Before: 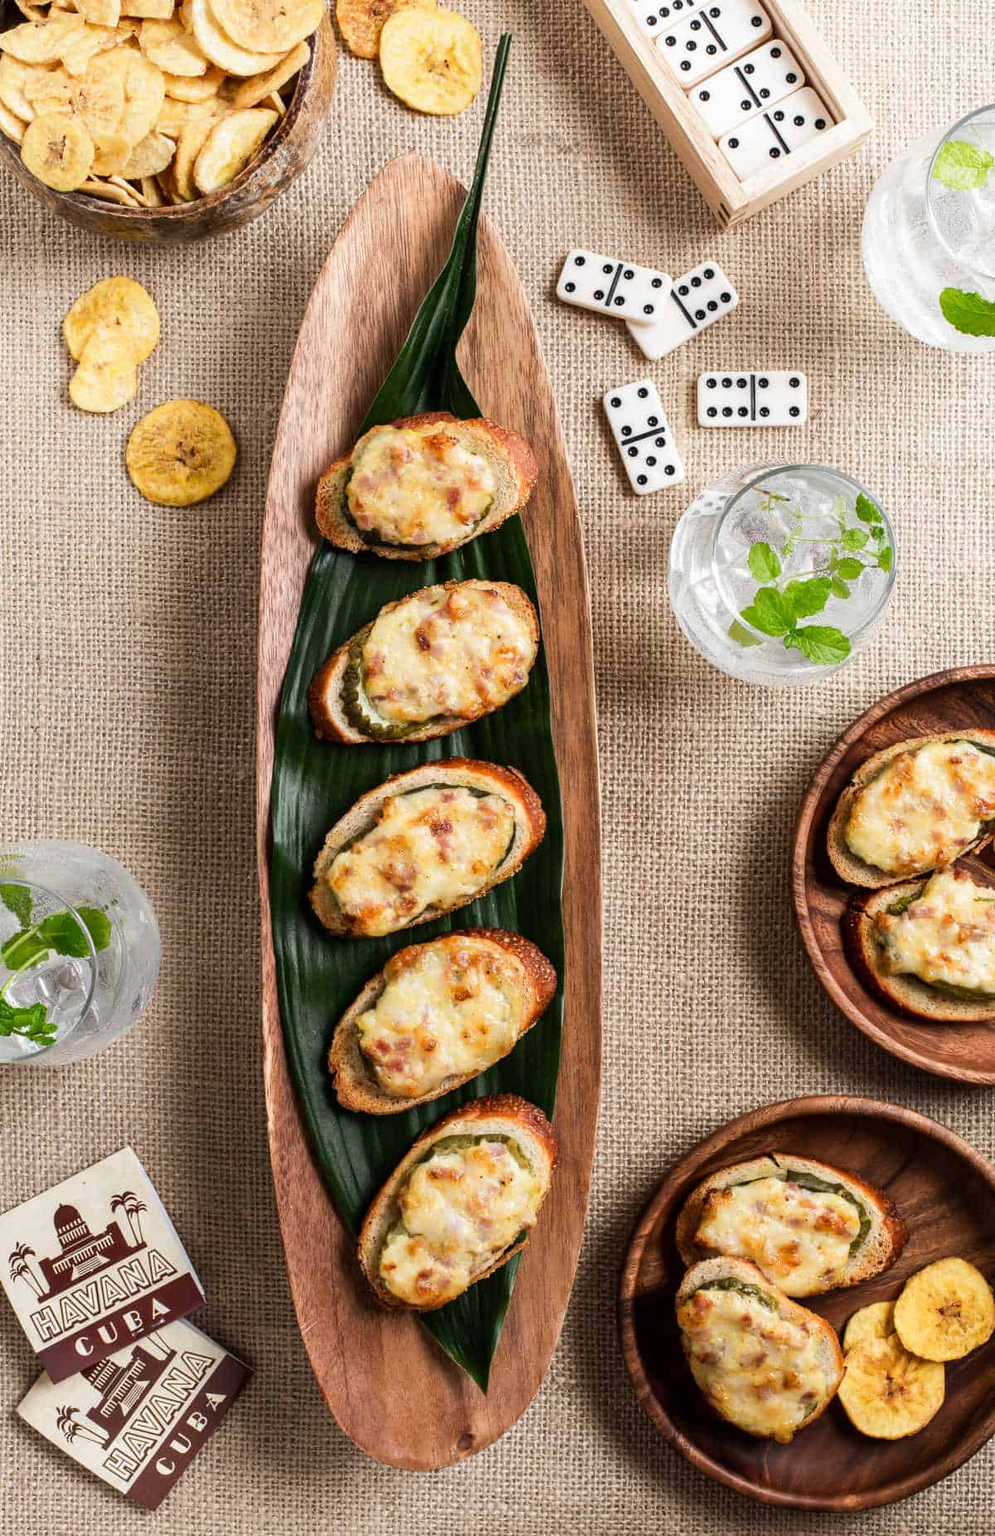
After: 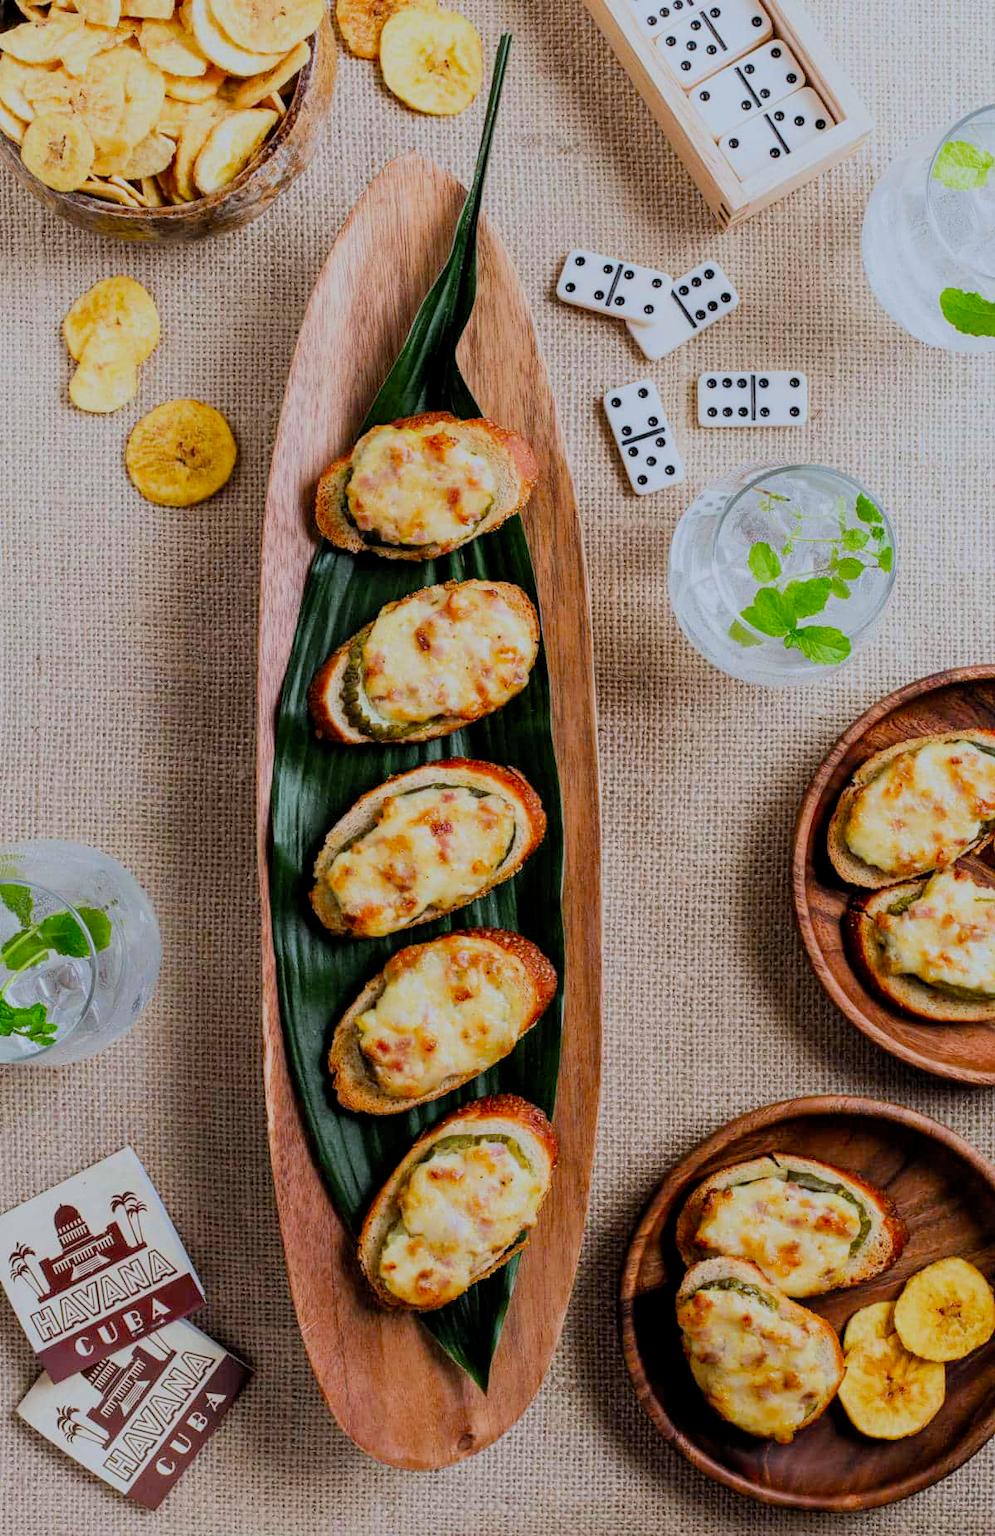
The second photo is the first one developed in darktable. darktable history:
filmic rgb: black relative exposure -8.79 EV, white relative exposure 4.98 EV, threshold 6 EV, target black luminance 0%, hardness 3.77, latitude 66.34%, contrast 0.822, highlights saturation mix 10%, shadows ↔ highlights balance 20%, add noise in highlights 0.1, color science v4 (2020), iterations of high-quality reconstruction 0, type of noise poissonian, enable highlight reconstruction true
color calibration: x 0.367, y 0.379, temperature 4395.86 K
